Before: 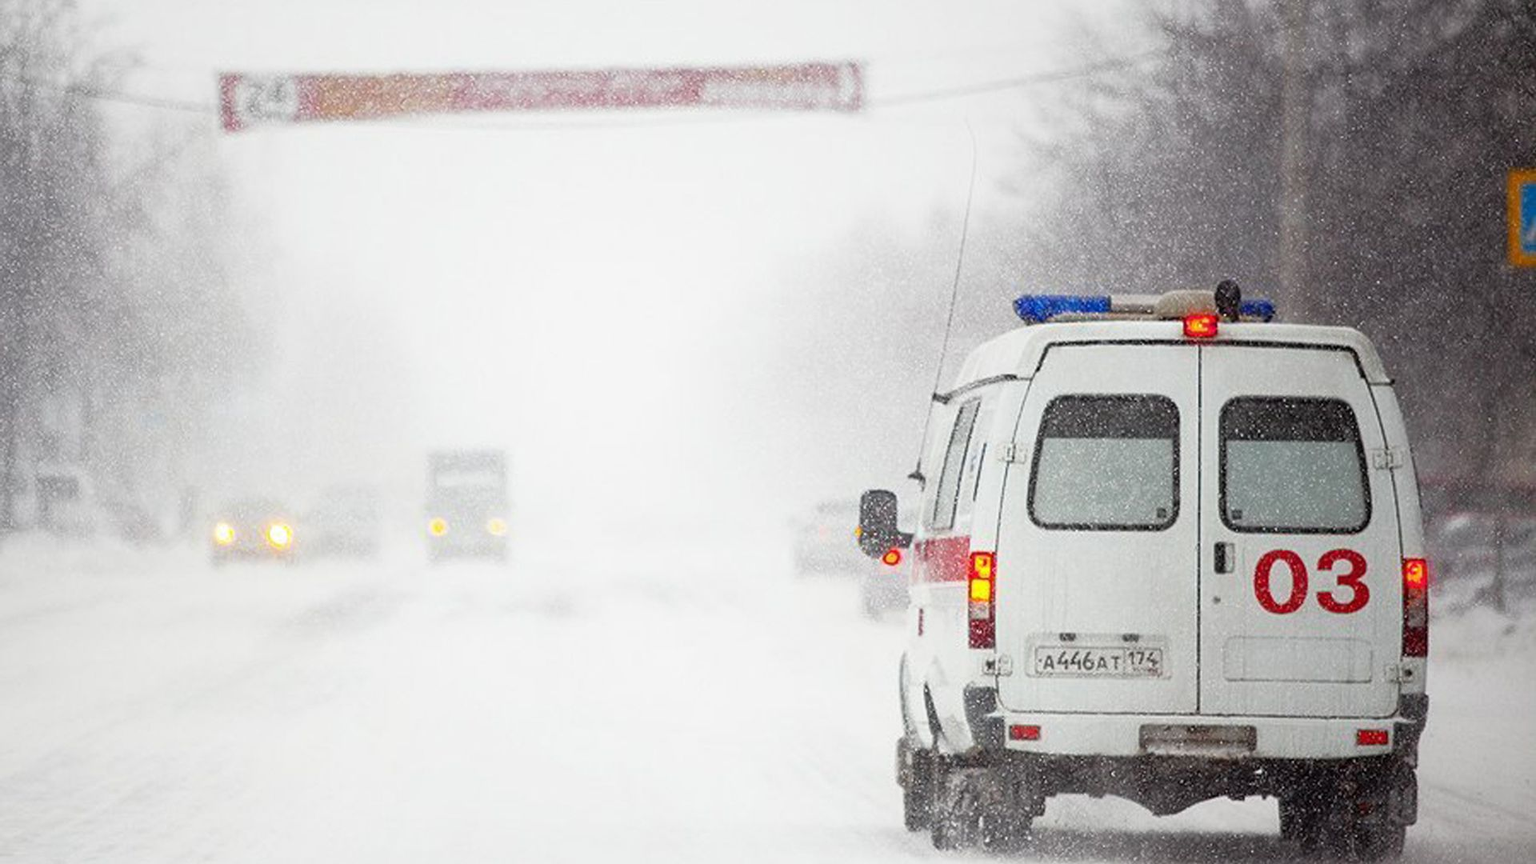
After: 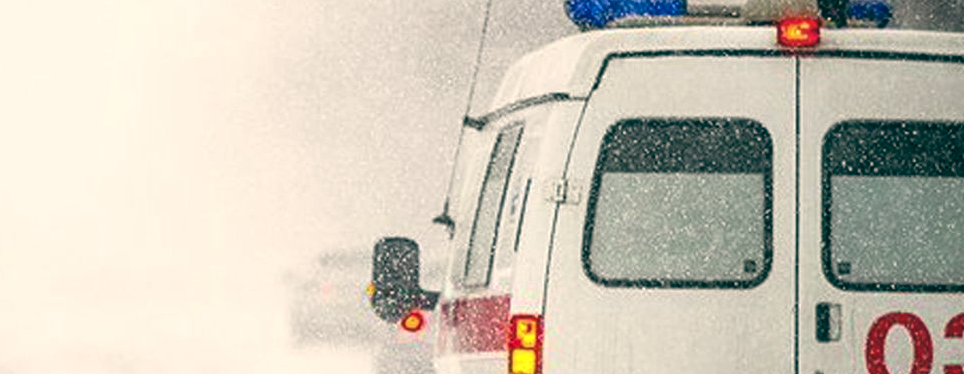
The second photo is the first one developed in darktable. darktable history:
color balance: lift [1.005, 0.99, 1.007, 1.01], gamma [1, 0.979, 1.011, 1.021], gain [0.923, 1.098, 1.025, 0.902], input saturation 90.45%, contrast 7.73%, output saturation 105.91%
local contrast: on, module defaults
crop: left 36.607%, top 34.735%, right 13.146%, bottom 30.611%
